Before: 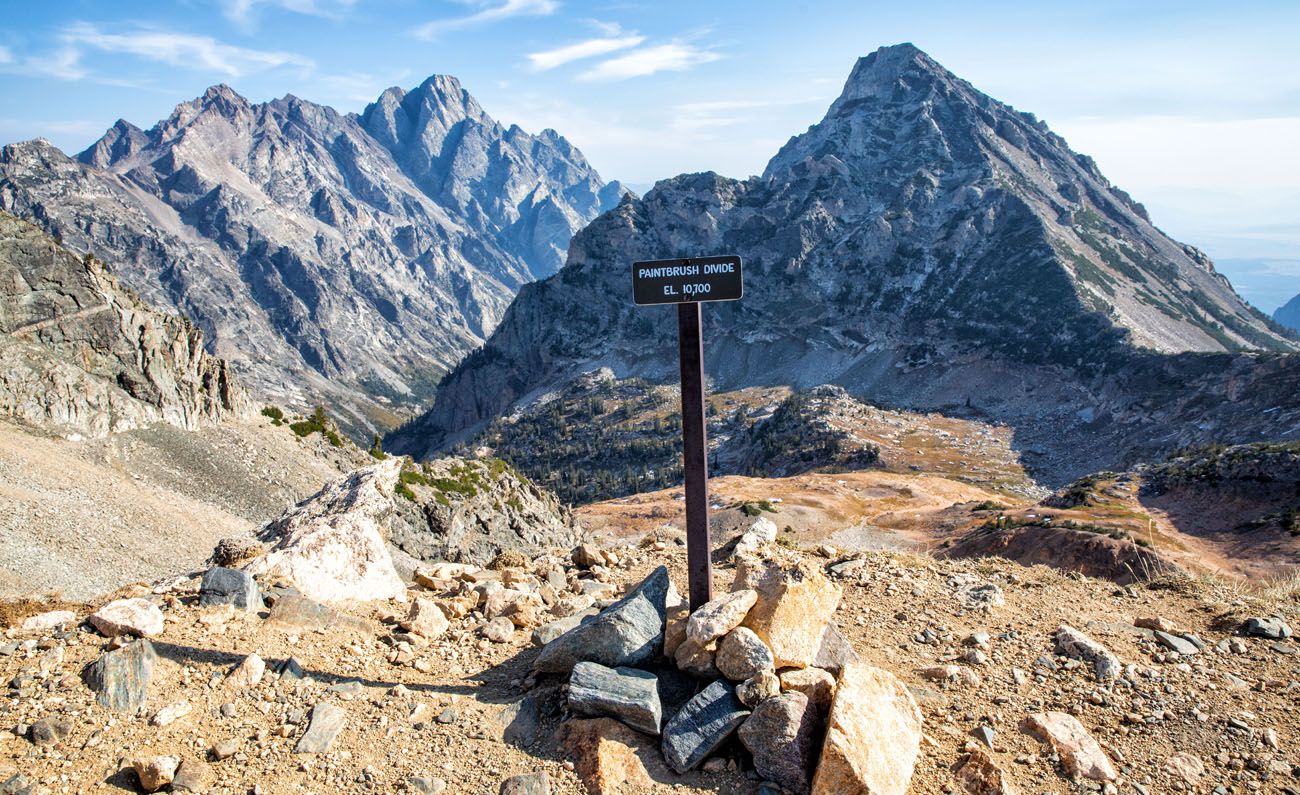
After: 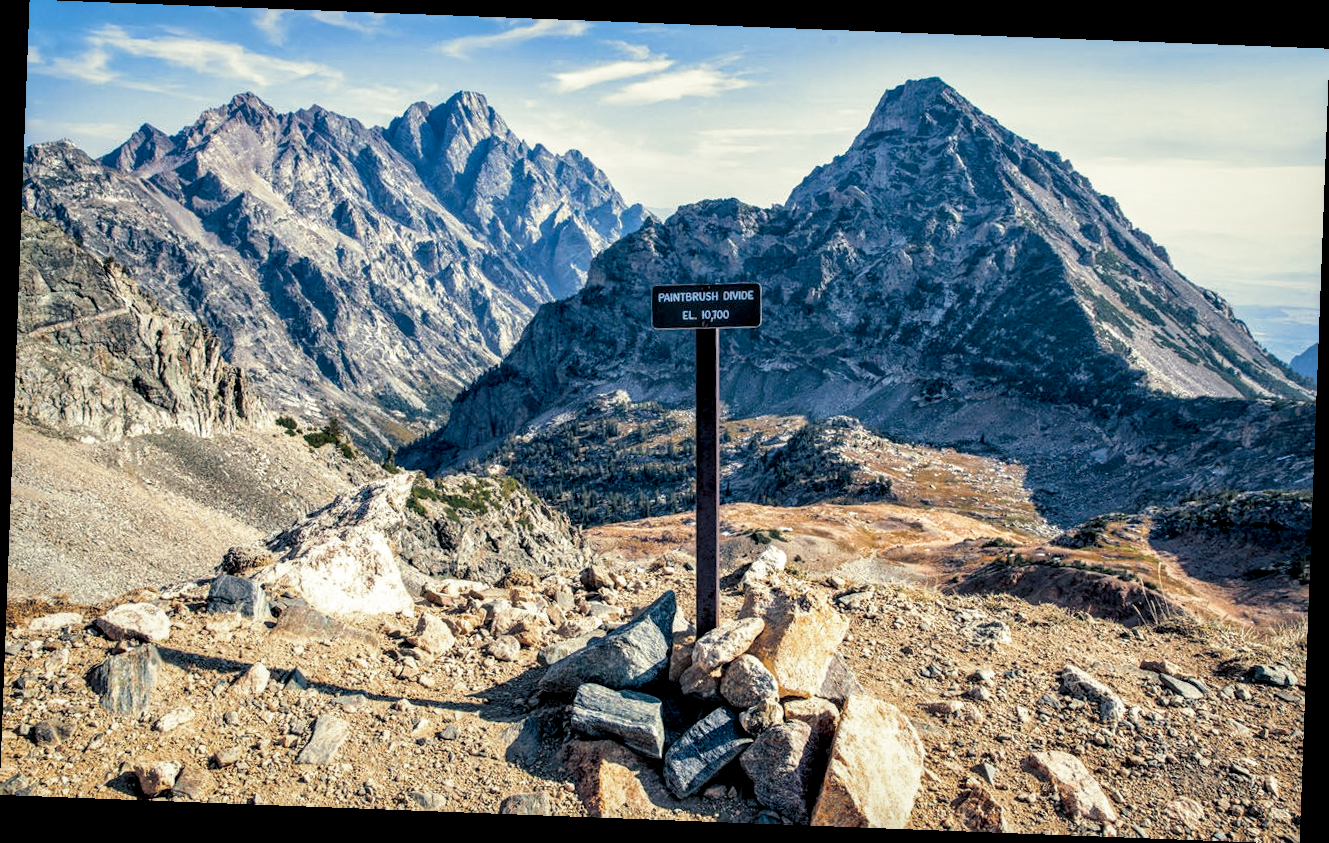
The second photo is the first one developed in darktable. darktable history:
exposure: black level correction 0.007, compensate highlight preservation false
local contrast: detail 130%
rotate and perspective: rotation 2.17°, automatic cropping off
split-toning: shadows › hue 216°, shadows › saturation 1, highlights › hue 57.6°, balance -33.4
